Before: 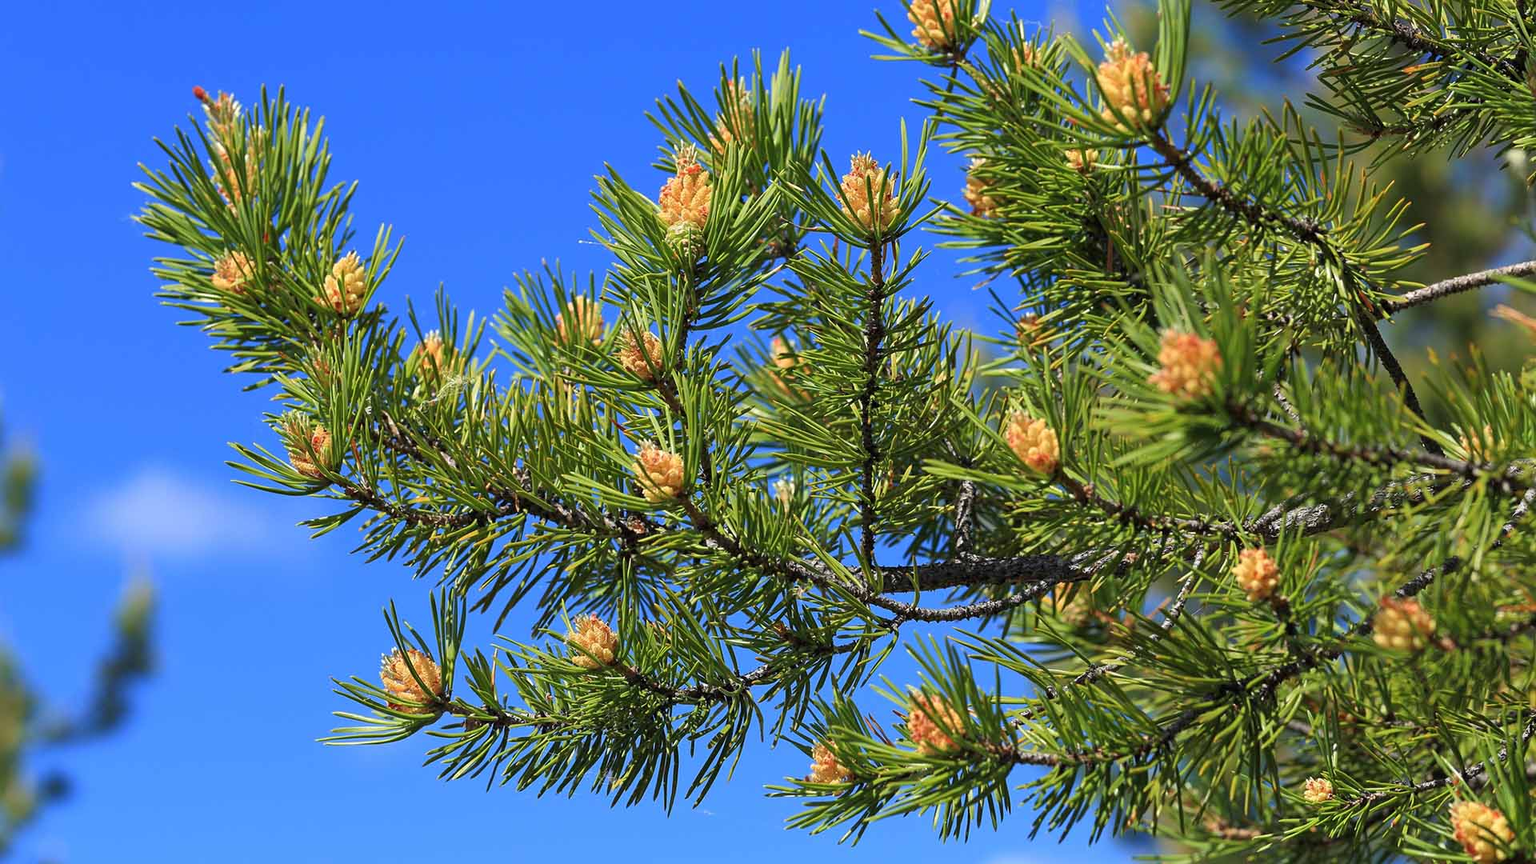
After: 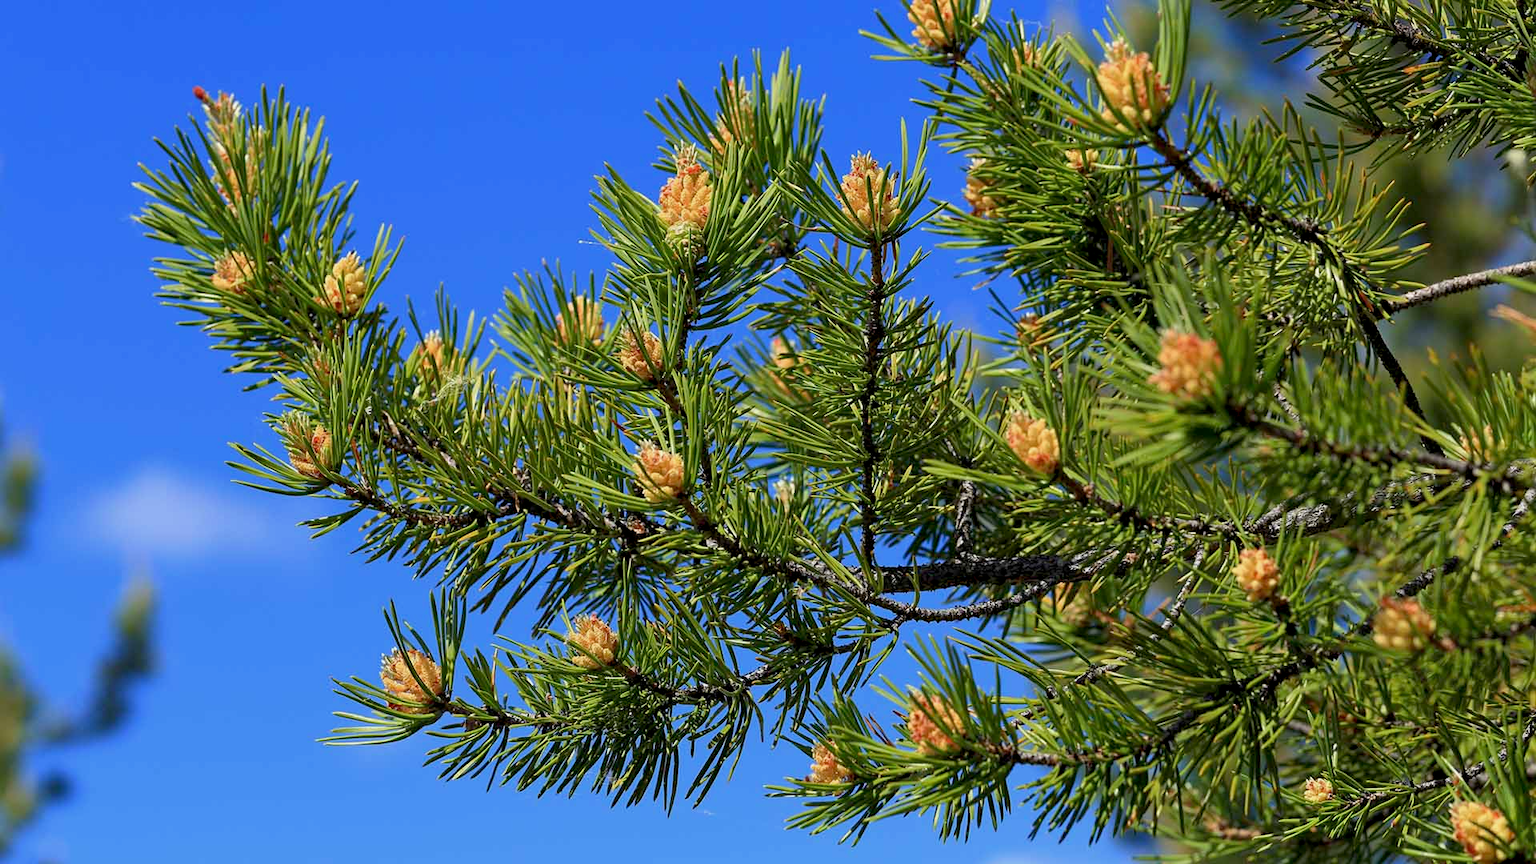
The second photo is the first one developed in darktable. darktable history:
exposure: black level correction 0.009, exposure -0.161 EV, compensate highlight preservation false
